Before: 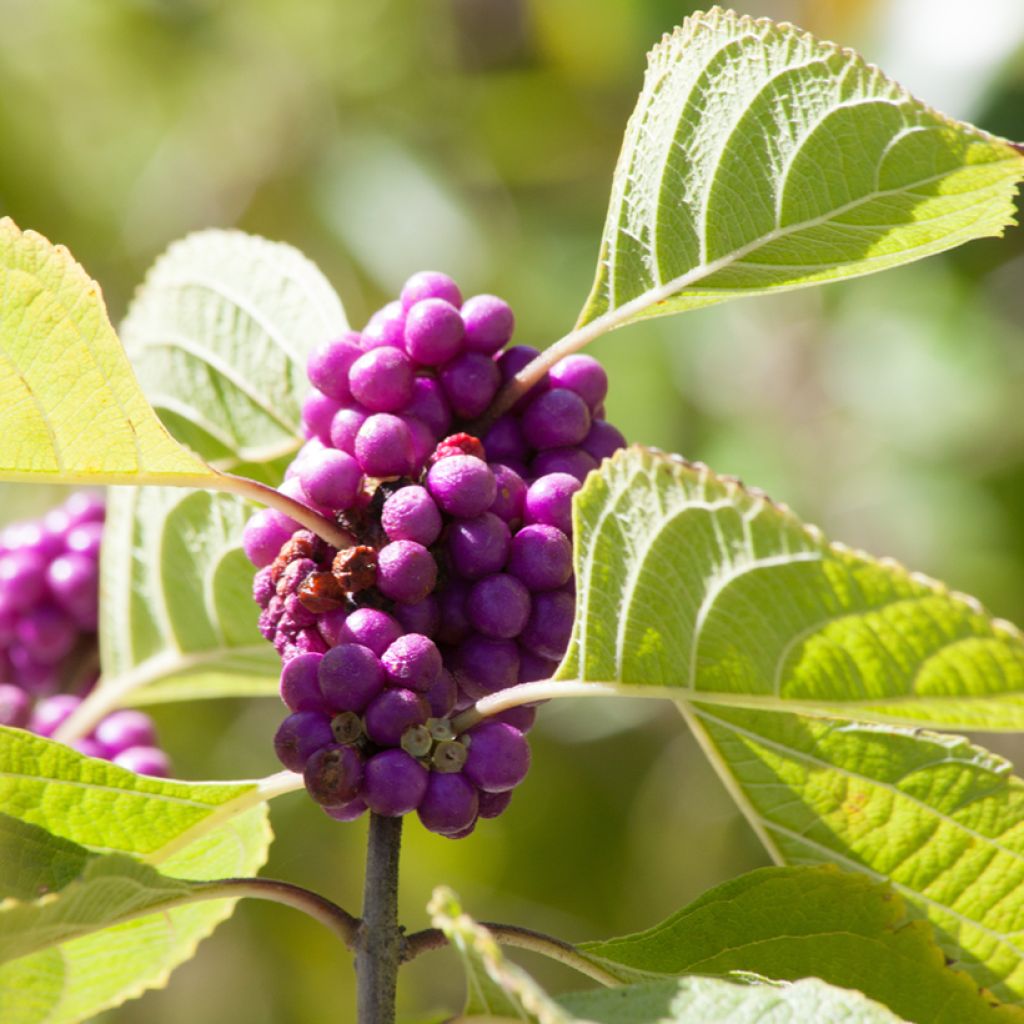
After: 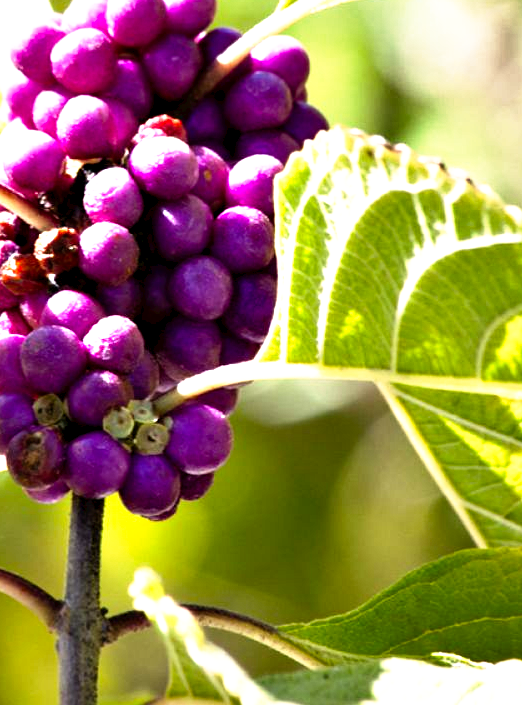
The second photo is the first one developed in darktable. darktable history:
contrast equalizer: octaves 7, y [[0.6 ×6], [0.55 ×6], [0 ×6], [0 ×6], [0 ×6]]
crop and rotate: left 29.161%, top 31.093%, right 19.855%
tone curve: curves: ch0 [(0, 0) (0.003, 0.028) (0.011, 0.028) (0.025, 0.026) (0.044, 0.036) (0.069, 0.06) (0.1, 0.101) (0.136, 0.15) (0.177, 0.203) (0.224, 0.271) (0.277, 0.345) (0.335, 0.422) (0.399, 0.515) (0.468, 0.611) (0.543, 0.716) (0.623, 0.826) (0.709, 0.942) (0.801, 0.992) (0.898, 1) (1, 1)], preserve colors none
shadows and highlights: shadows 5.52, highlights color adjustment 0.457%, soften with gaussian
